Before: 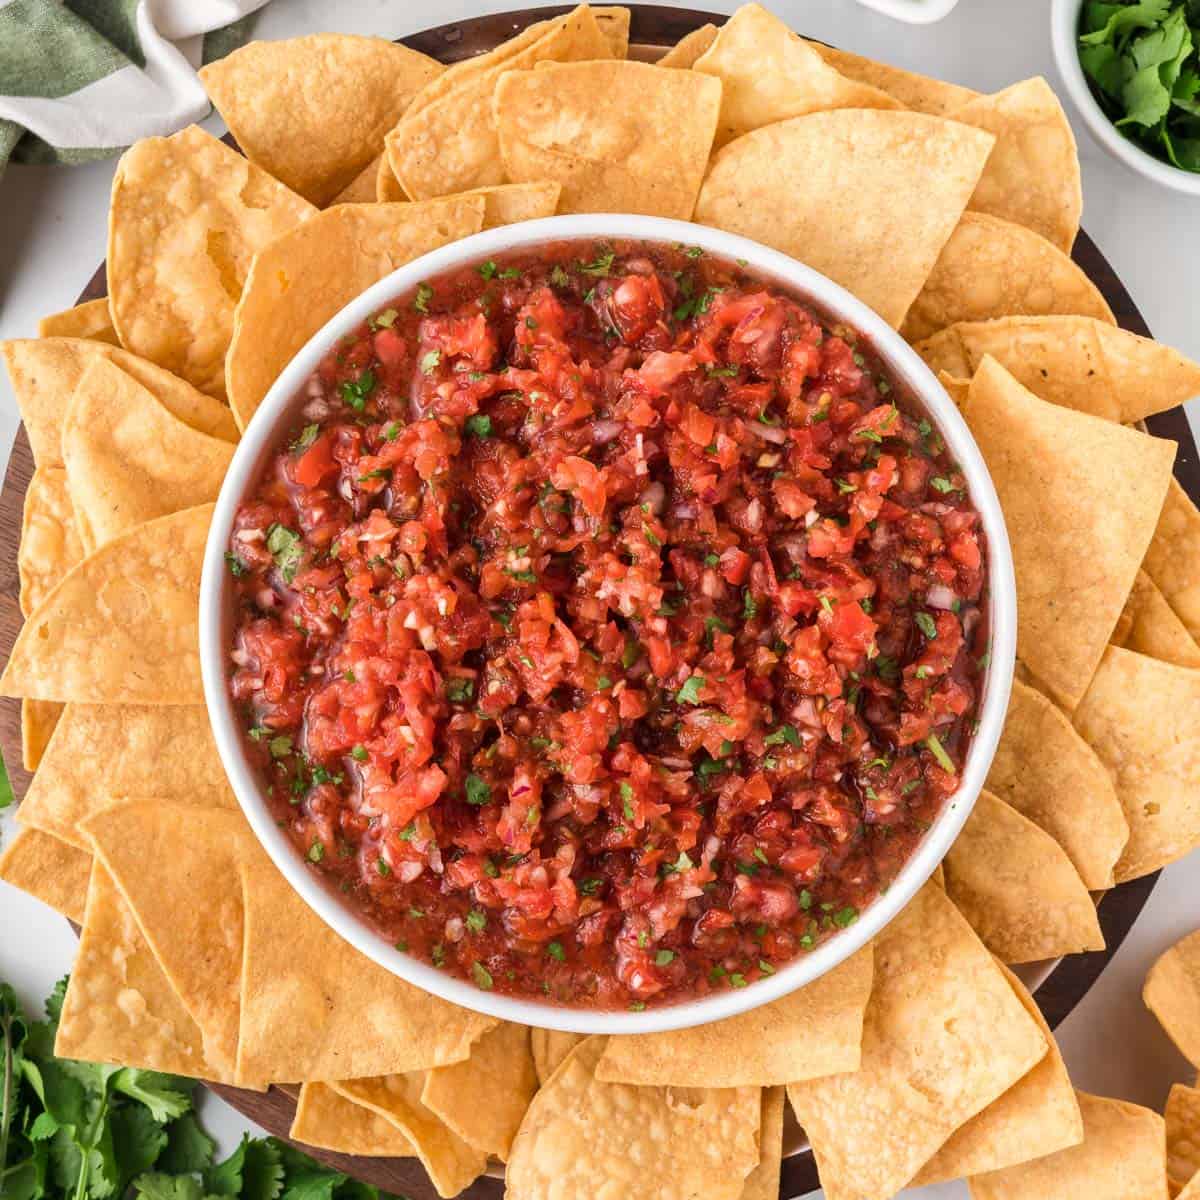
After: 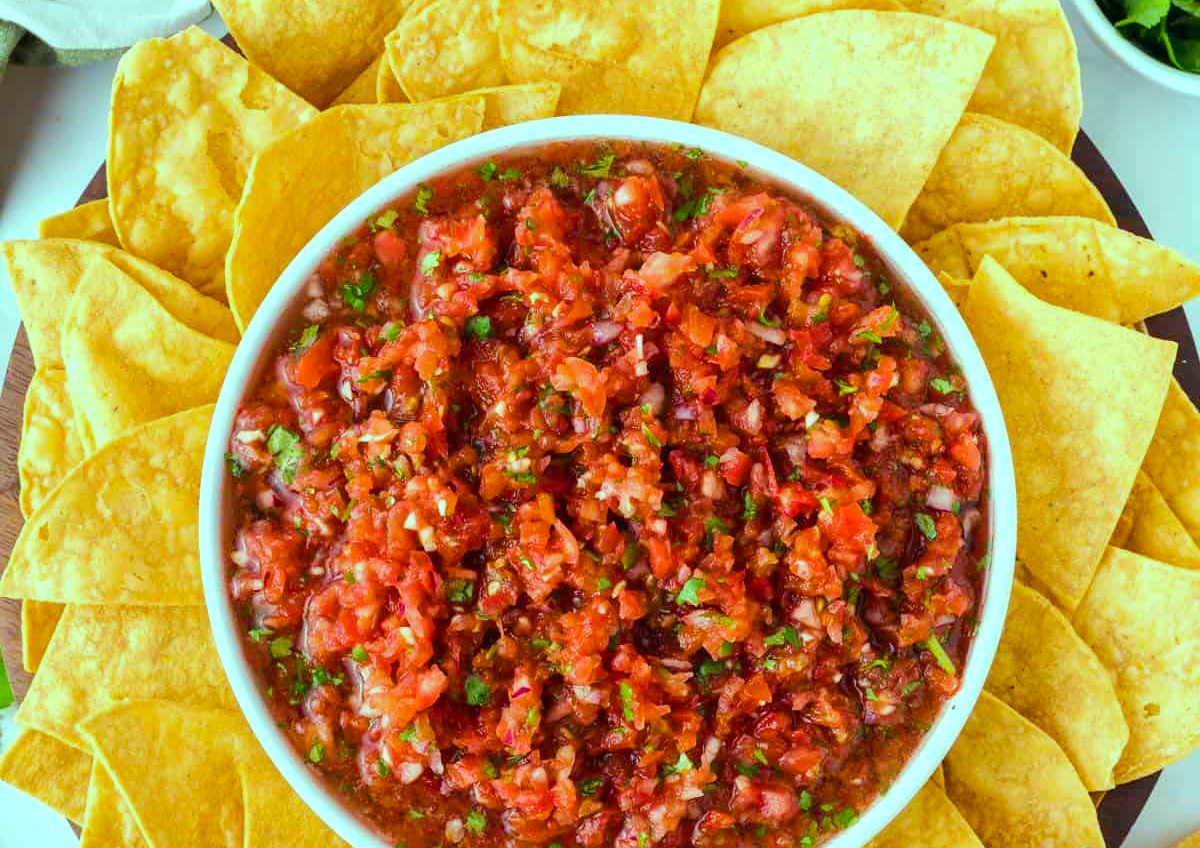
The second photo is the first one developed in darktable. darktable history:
crop and rotate: top 8.293%, bottom 20.996%
color balance: mode lift, gamma, gain (sRGB), lift [0.997, 0.979, 1.021, 1.011], gamma [1, 1.084, 0.916, 0.998], gain [1, 0.87, 1.13, 1.101], contrast 4.55%, contrast fulcrum 38.24%, output saturation 104.09%
color balance rgb: perceptual saturation grading › global saturation 25%, perceptual brilliance grading › mid-tones 10%, perceptual brilliance grading › shadows 15%, global vibrance 20%
